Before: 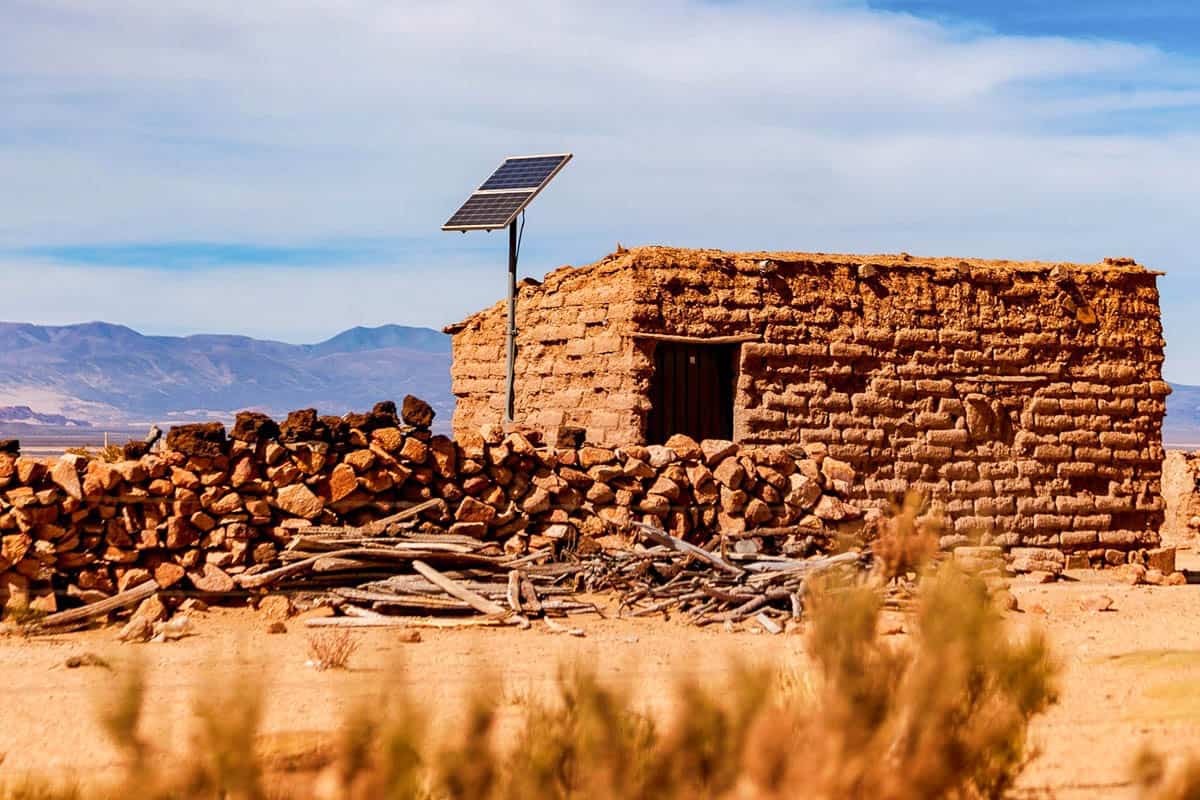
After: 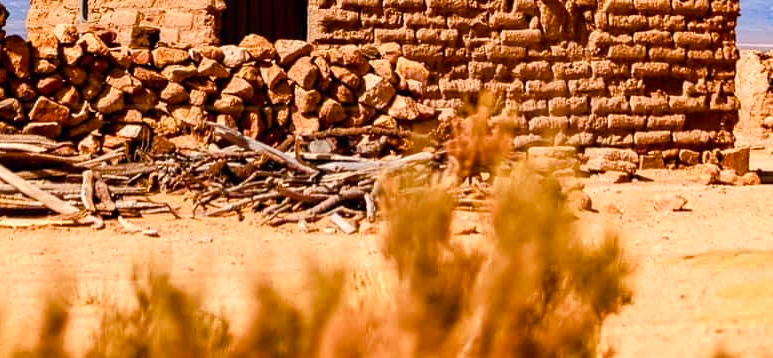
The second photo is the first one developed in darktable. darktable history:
crop and rotate: left 35.509%, top 50.238%, bottom 4.934%
color balance rgb: linear chroma grading › shadows 32%, linear chroma grading › global chroma -2%, linear chroma grading › mid-tones 4%, perceptual saturation grading › global saturation -2%, perceptual saturation grading › highlights -8%, perceptual saturation grading › mid-tones 8%, perceptual saturation grading › shadows 4%, perceptual brilliance grading › highlights 8%, perceptual brilliance grading › mid-tones 4%, perceptual brilliance grading › shadows 2%, global vibrance 16%, saturation formula JzAzBz (2021)
